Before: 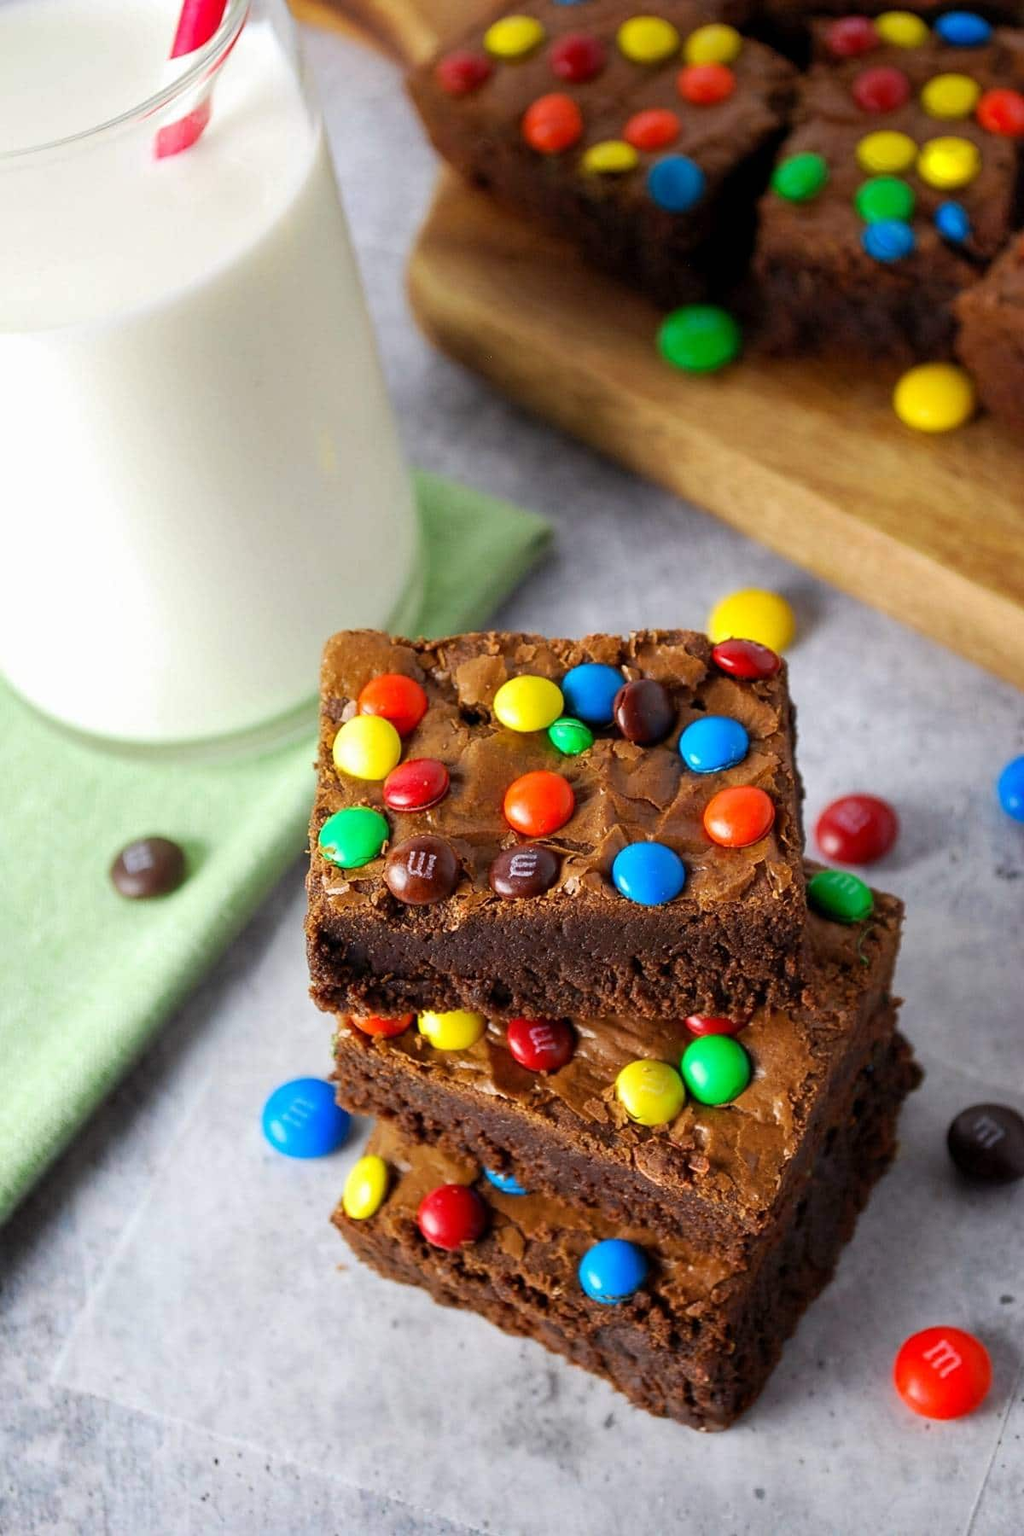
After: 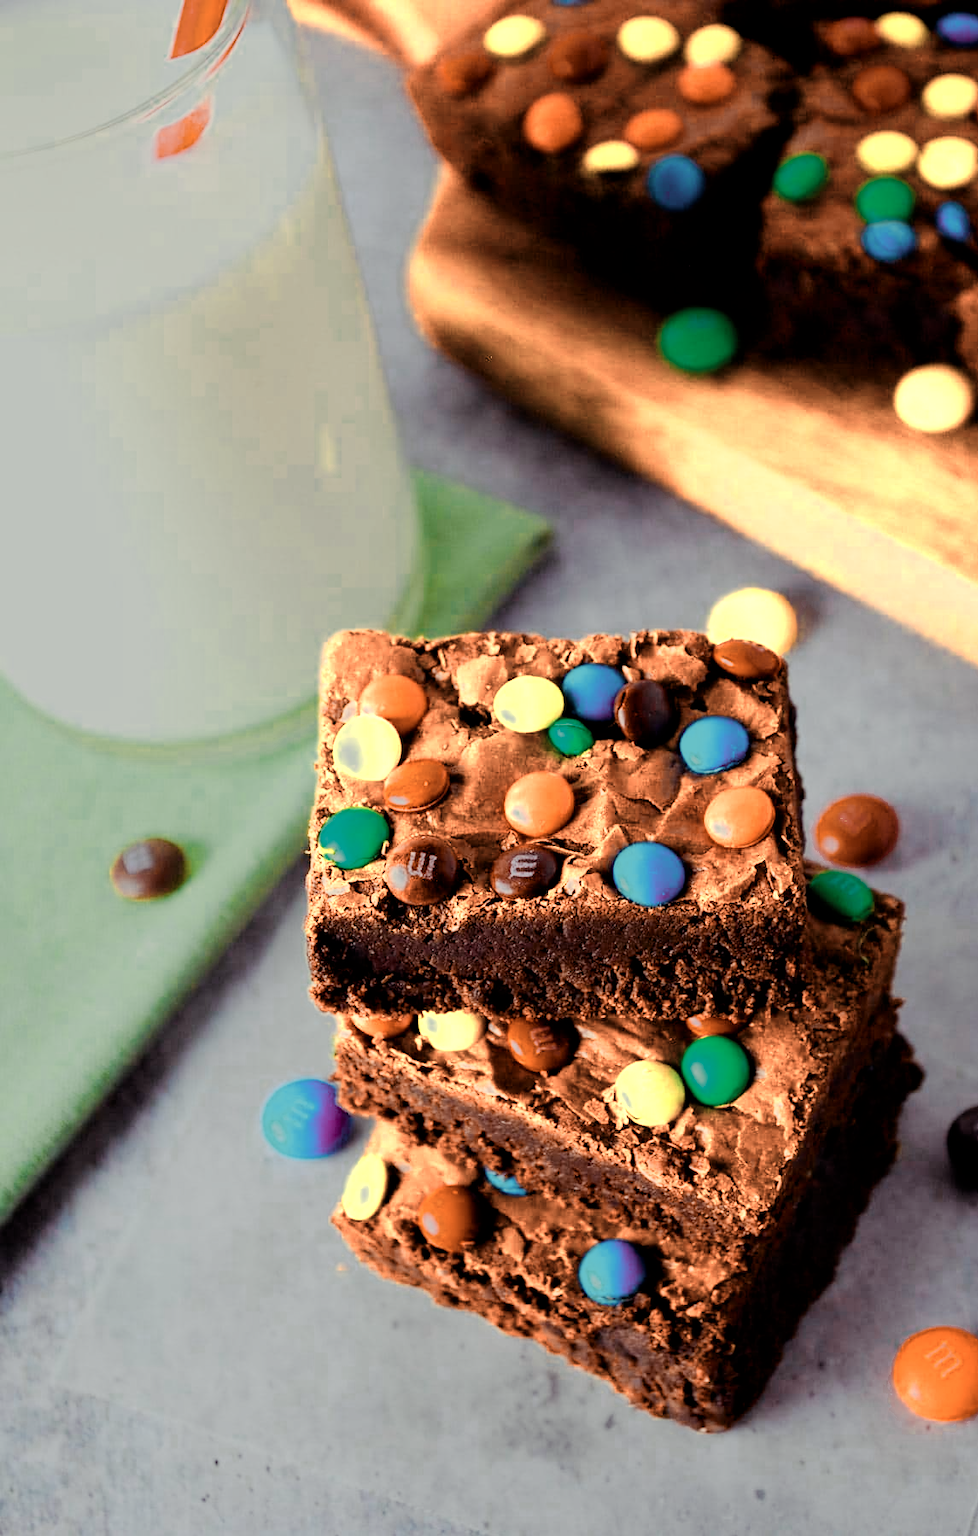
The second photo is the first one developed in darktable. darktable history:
crop: right 4.419%, bottom 0.025%
color balance rgb: shadows lift › luminance 0.293%, shadows lift › chroma 6.74%, shadows lift › hue 298.51°, highlights gain › chroma 1.657%, highlights gain › hue 57.21°, linear chroma grading › shadows -8.246%, linear chroma grading › global chroma 9.714%, perceptual saturation grading › global saturation 20%, perceptual saturation grading › highlights -24.783%, perceptual saturation grading › shadows 49.579%, global vibrance 20%
exposure: black level correction 0.001, exposure -0.2 EV, compensate highlight preservation false
color correction: highlights a* -6.64, highlights b* 0.752
color zones: curves: ch0 [(0.018, 0.548) (0.224, 0.64) (0.425, 0.447) (0.675, 0.575) (0.732, 0.579)]; ch1 [(0.066, 0.487) (0.25, 0.5) (0.404, 0.43) (0.75, 0.421) (0.956, 0.421)]; ch2 [(0.044, 0.561) (0.215, 0.465) (0.399, 0.544) (0.465, 0.548) (0.614, 0.447) (0.724, 0.43) (0.882, 0.623) (0.956, 0.632)], mix 99.97%
contrast brightness saturation: contrast 0.073
filmic rgb: black relative exposure -6.04 EV, white relative exposure 6.96 EV, hardness 2.23
